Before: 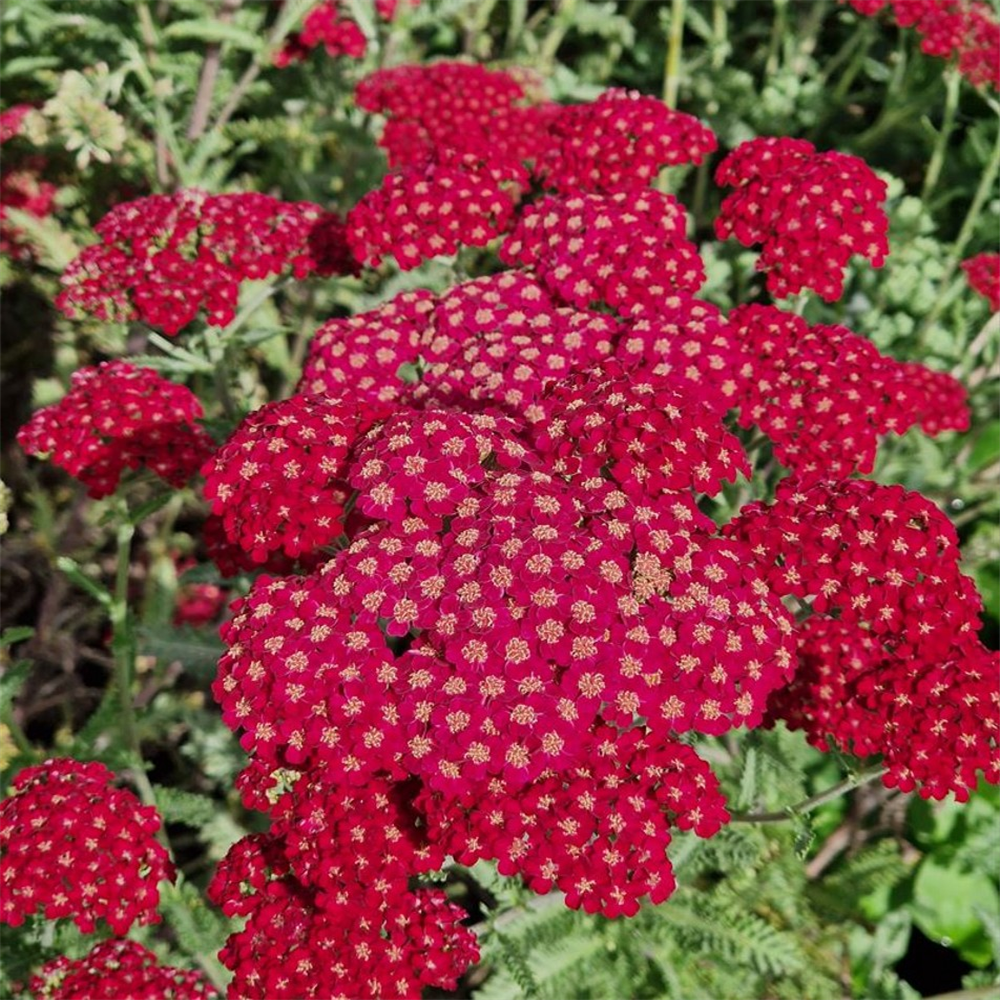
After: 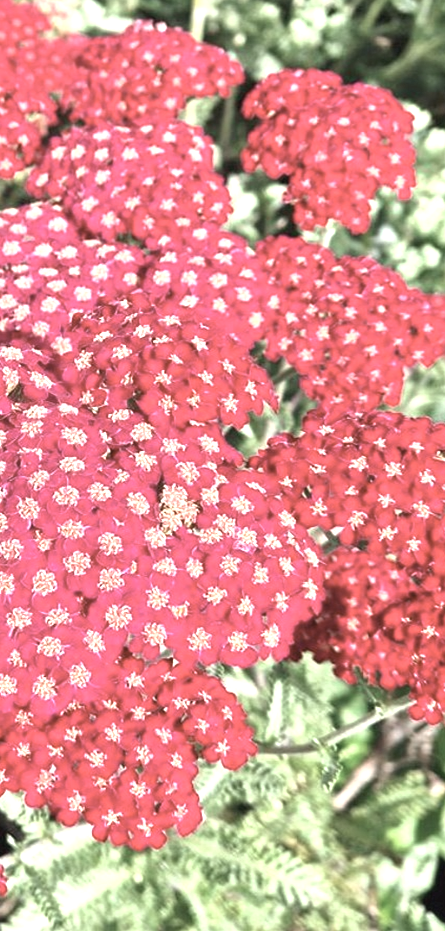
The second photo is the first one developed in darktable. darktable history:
color zones: curves: ch0 [(0, 0.5) (0.143, 0.5) (0.286, 0.456) (0.429, 0.5) (0.571, 0.5) (0.714, 0.5) (0.857, 0.5) (1, 0.5)]; ch1 [(0, 0.5) (0.143, 0.5) (0.286, 0.422) (0.429, 0.5) (0.571, 0.5) (0.714, 0.5) (0.857, 0.5) (1, 0.5)]
crop: left 47.347%, top 6.841%, right 8.072%
contrast brightness saturation: contrast -0.054, saturation -0.42
exposure: black level correction 0, exposure 1.744 EV, compensate exposure bias true, compensate highlight preservation false
shadows and highlights: shadows 25.36, highlights -23.36
